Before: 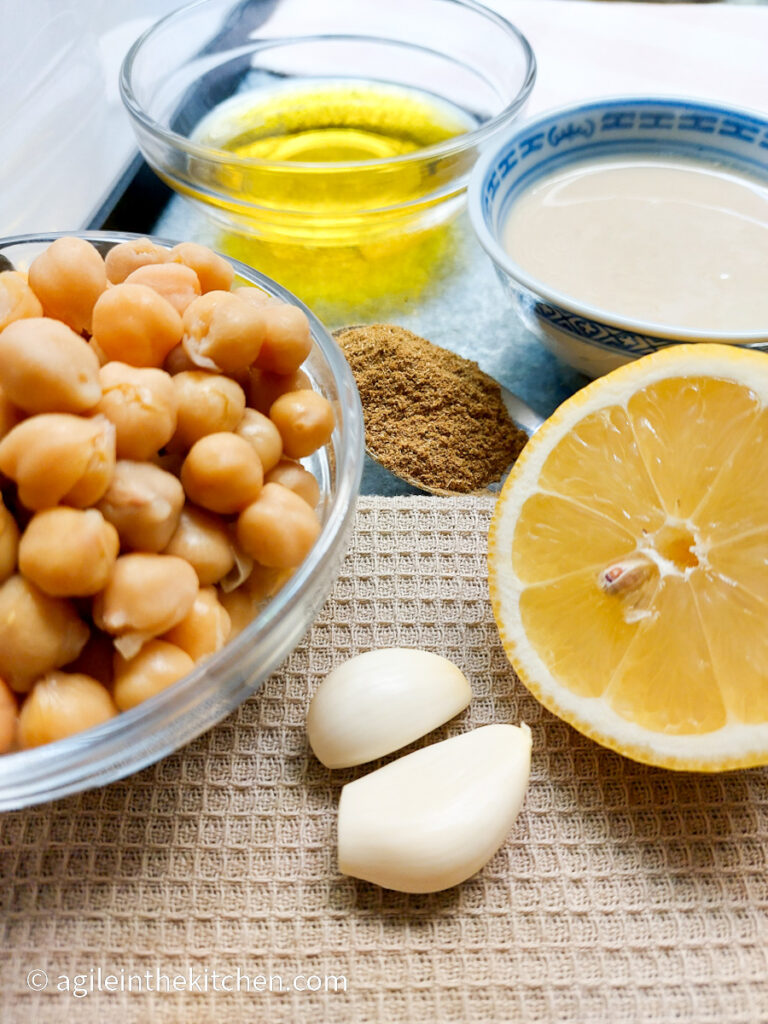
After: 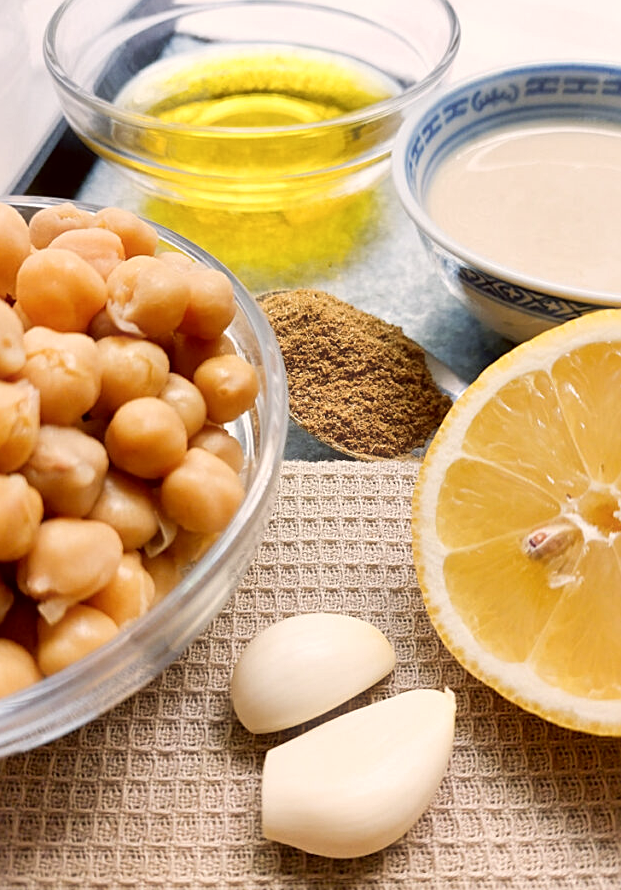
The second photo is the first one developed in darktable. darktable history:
haze removal: strength -0.1, adaptive false
crop: left 9.929%, top 3.475%, right 9.188%, bottom 9.529%
sharpen: radius 2.167, amount 0.381, threshold 0
color correction: highlights a* 6.27, highlights b* 8.19, shadows a* 5.94, shadows b* 7.23, saturation 0.9
